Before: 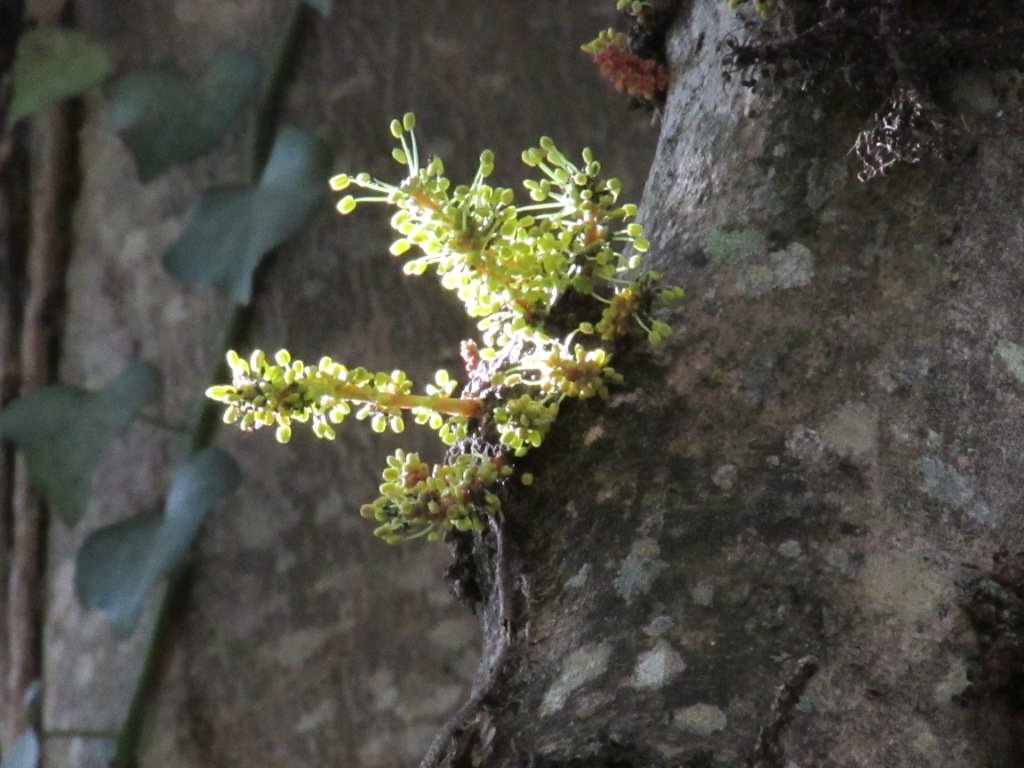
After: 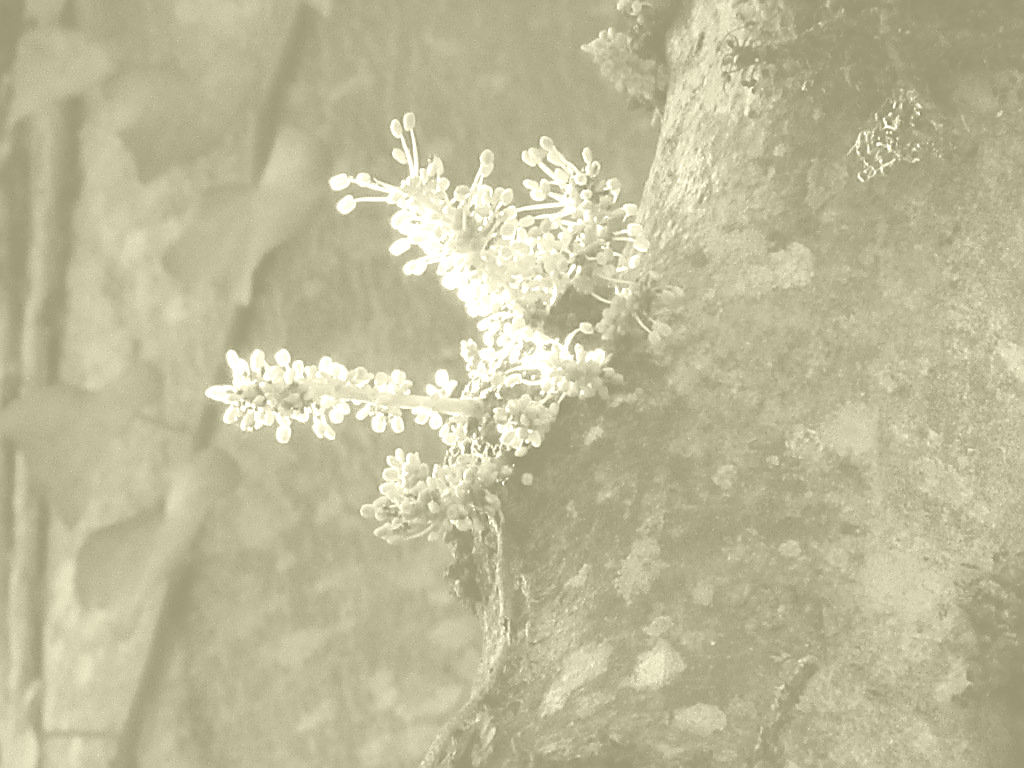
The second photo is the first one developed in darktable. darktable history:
exposure: black level correction -0.008, exposure 0.067 EV, compensate highlight preservation false
white balance: red 1.467, blue 0.684
sharpen: radius 1.4, amount 1.25, threshold 0.7
colorize: hue 43.2°, saturation 40%, version 1
